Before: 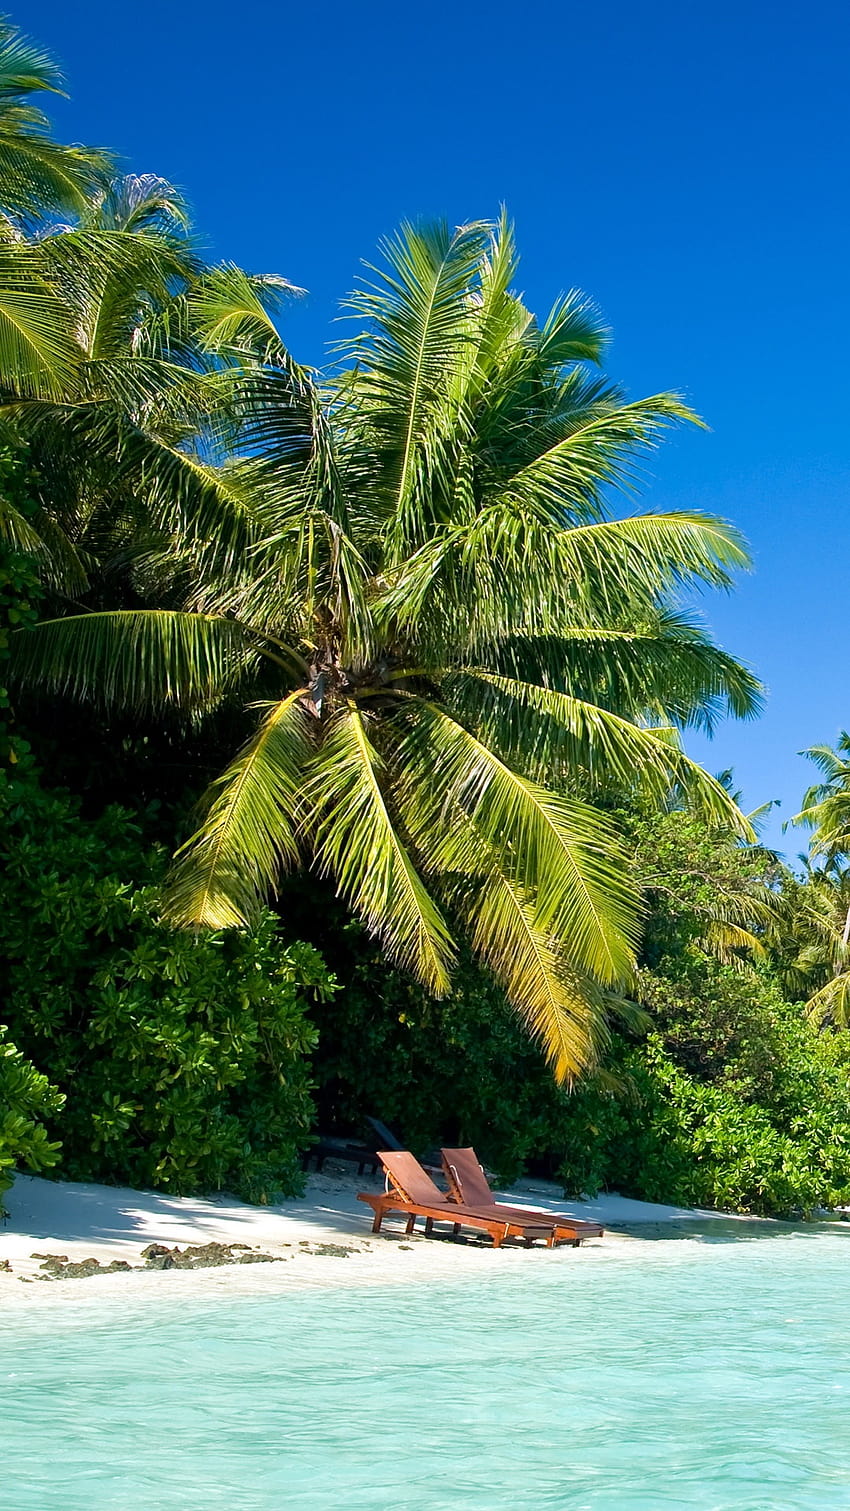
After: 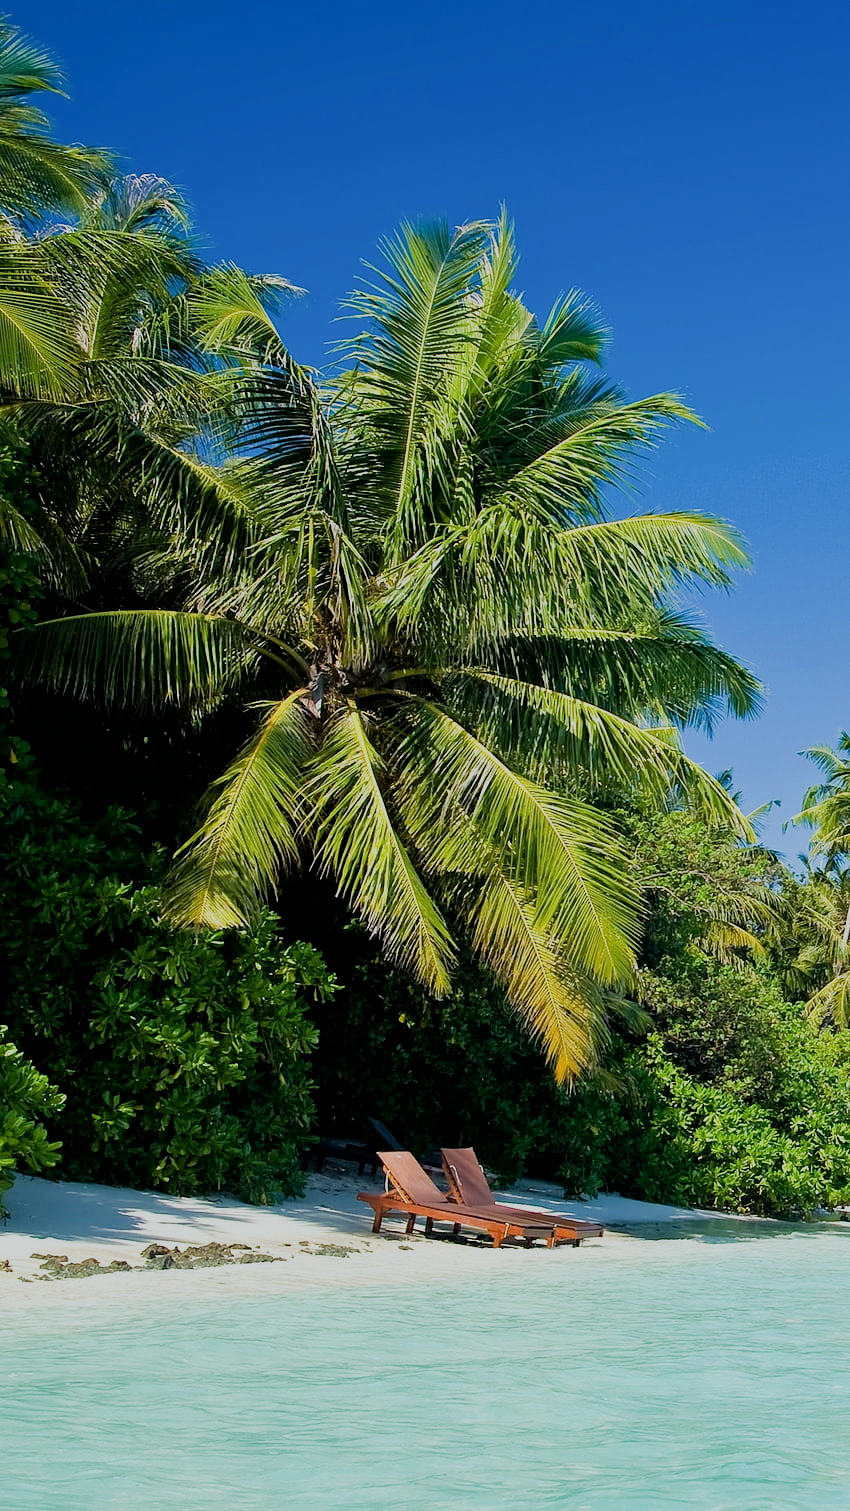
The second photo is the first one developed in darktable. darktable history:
tone equalizer: on, module defaults
filmic rgb: black relative exposure -8.54 EV, white relative exposure 5.52 EV, hardness 3.39, contrast 1.016
white balance: red 0.978, blue 0.999
